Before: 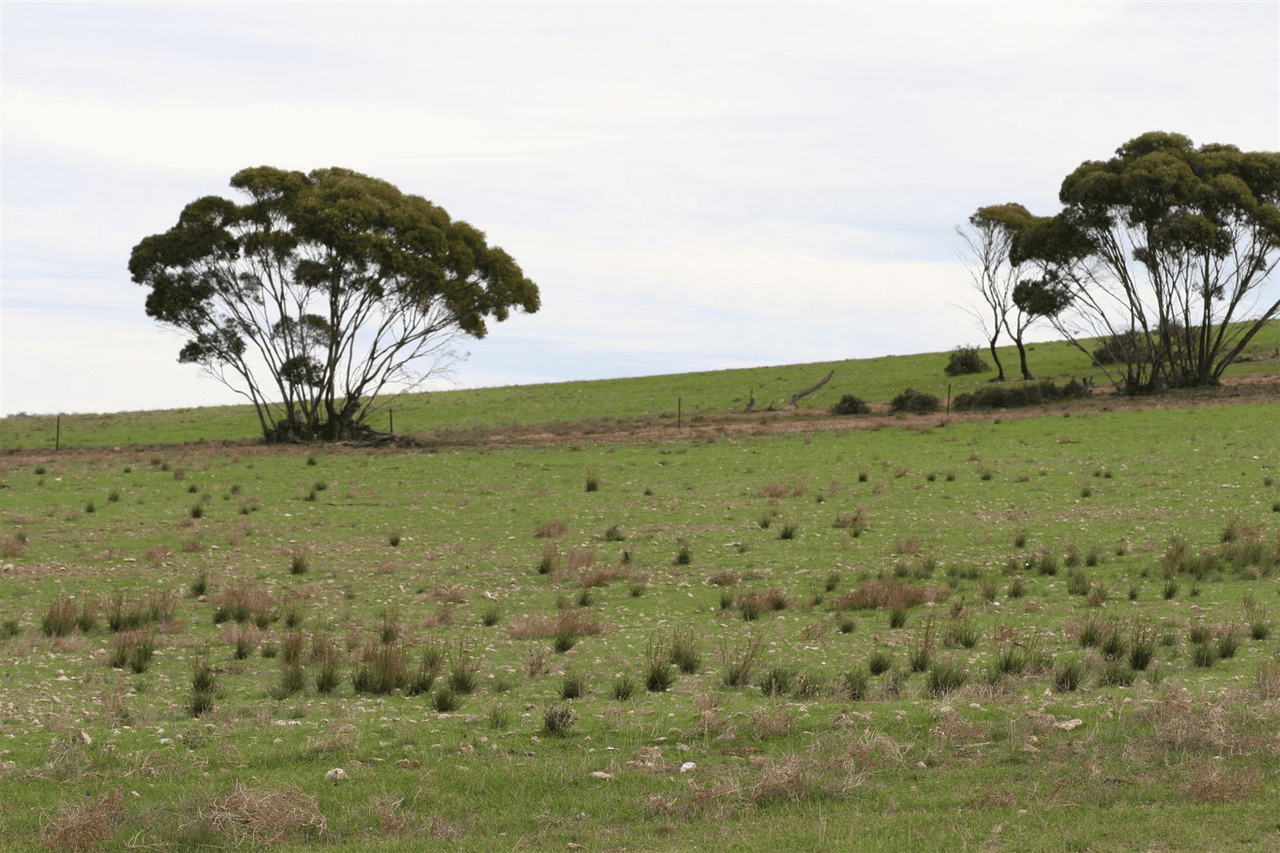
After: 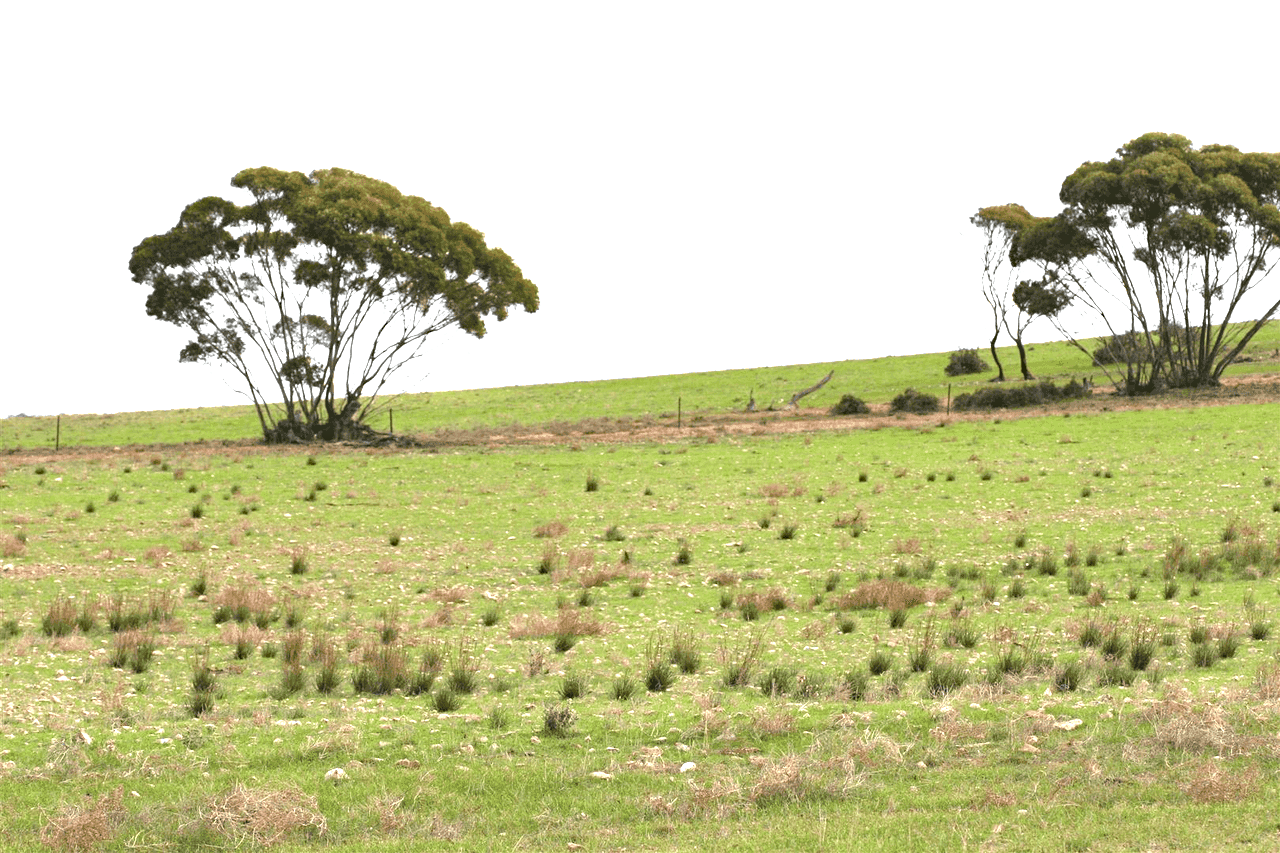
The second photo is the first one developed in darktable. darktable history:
exposure: black level correction 0, exposure 1.454 EV, compensate exposure bias true, compensate highlight preservation false
haze removal: compatibility mode true, adaptive false
